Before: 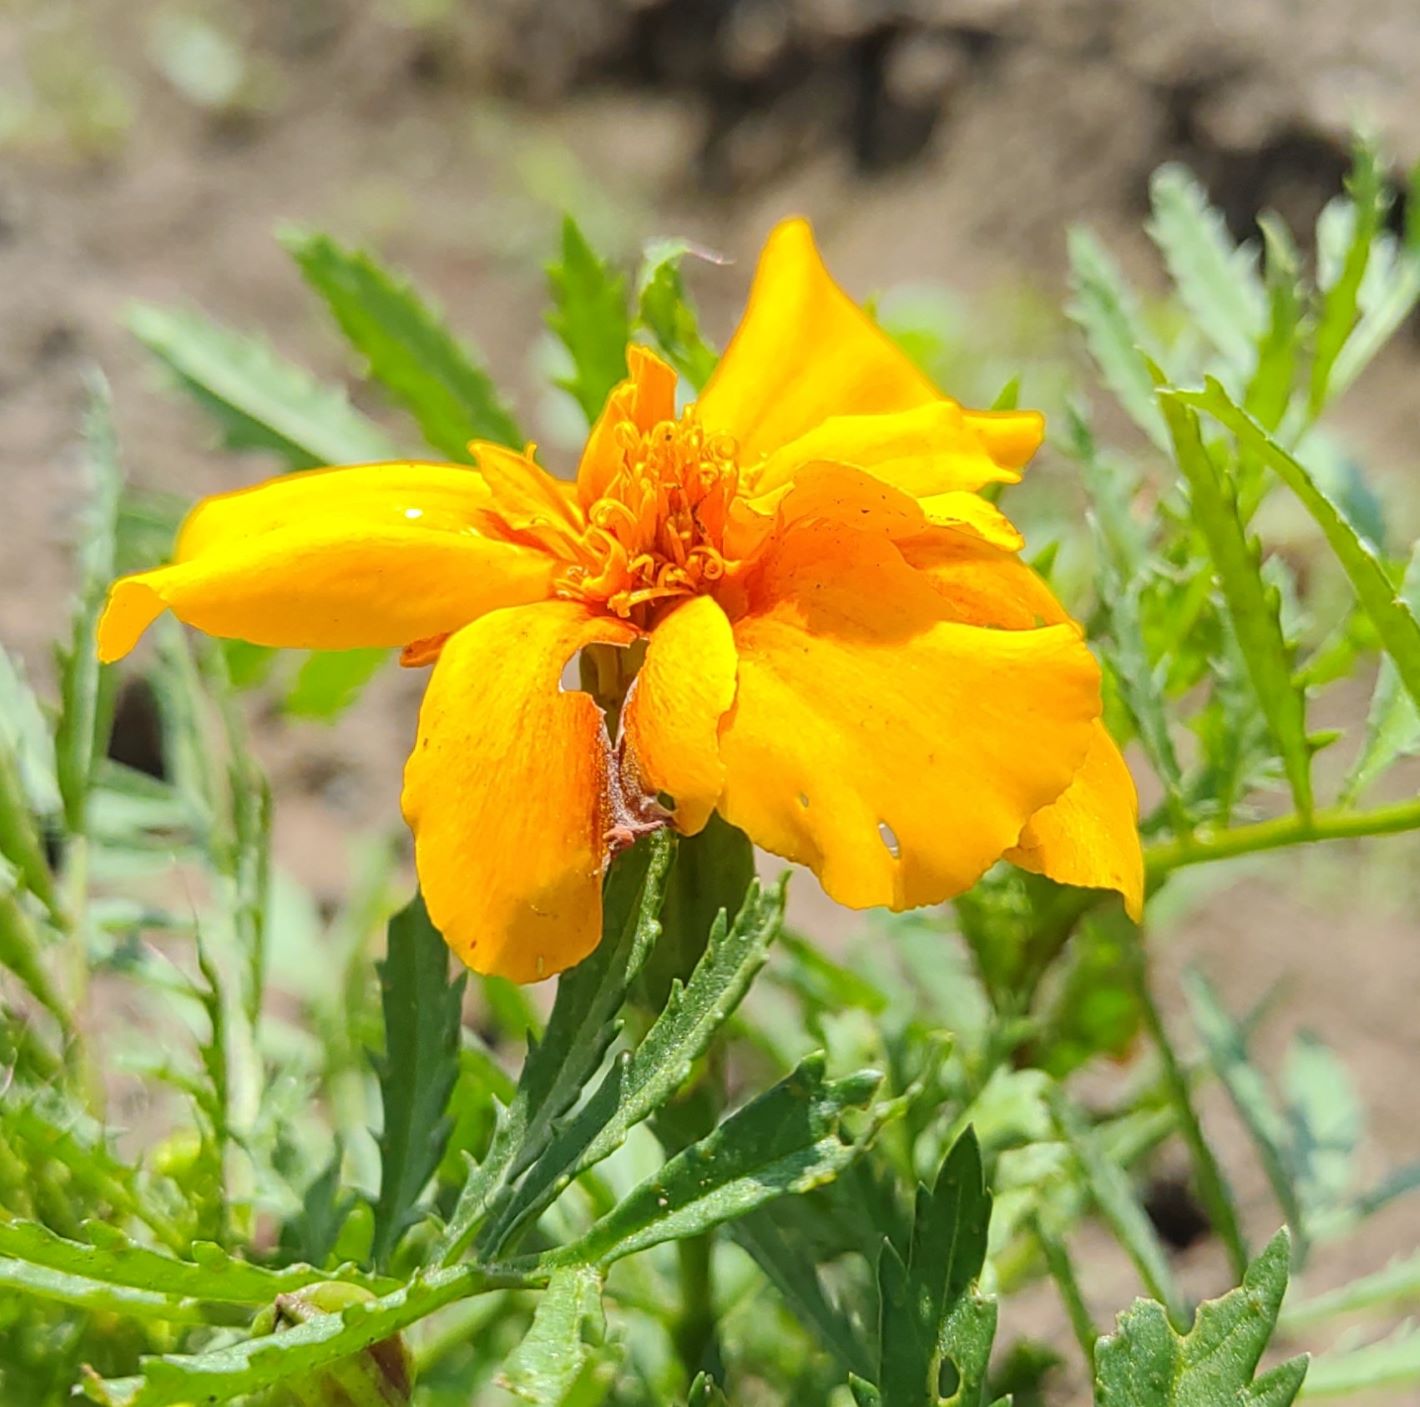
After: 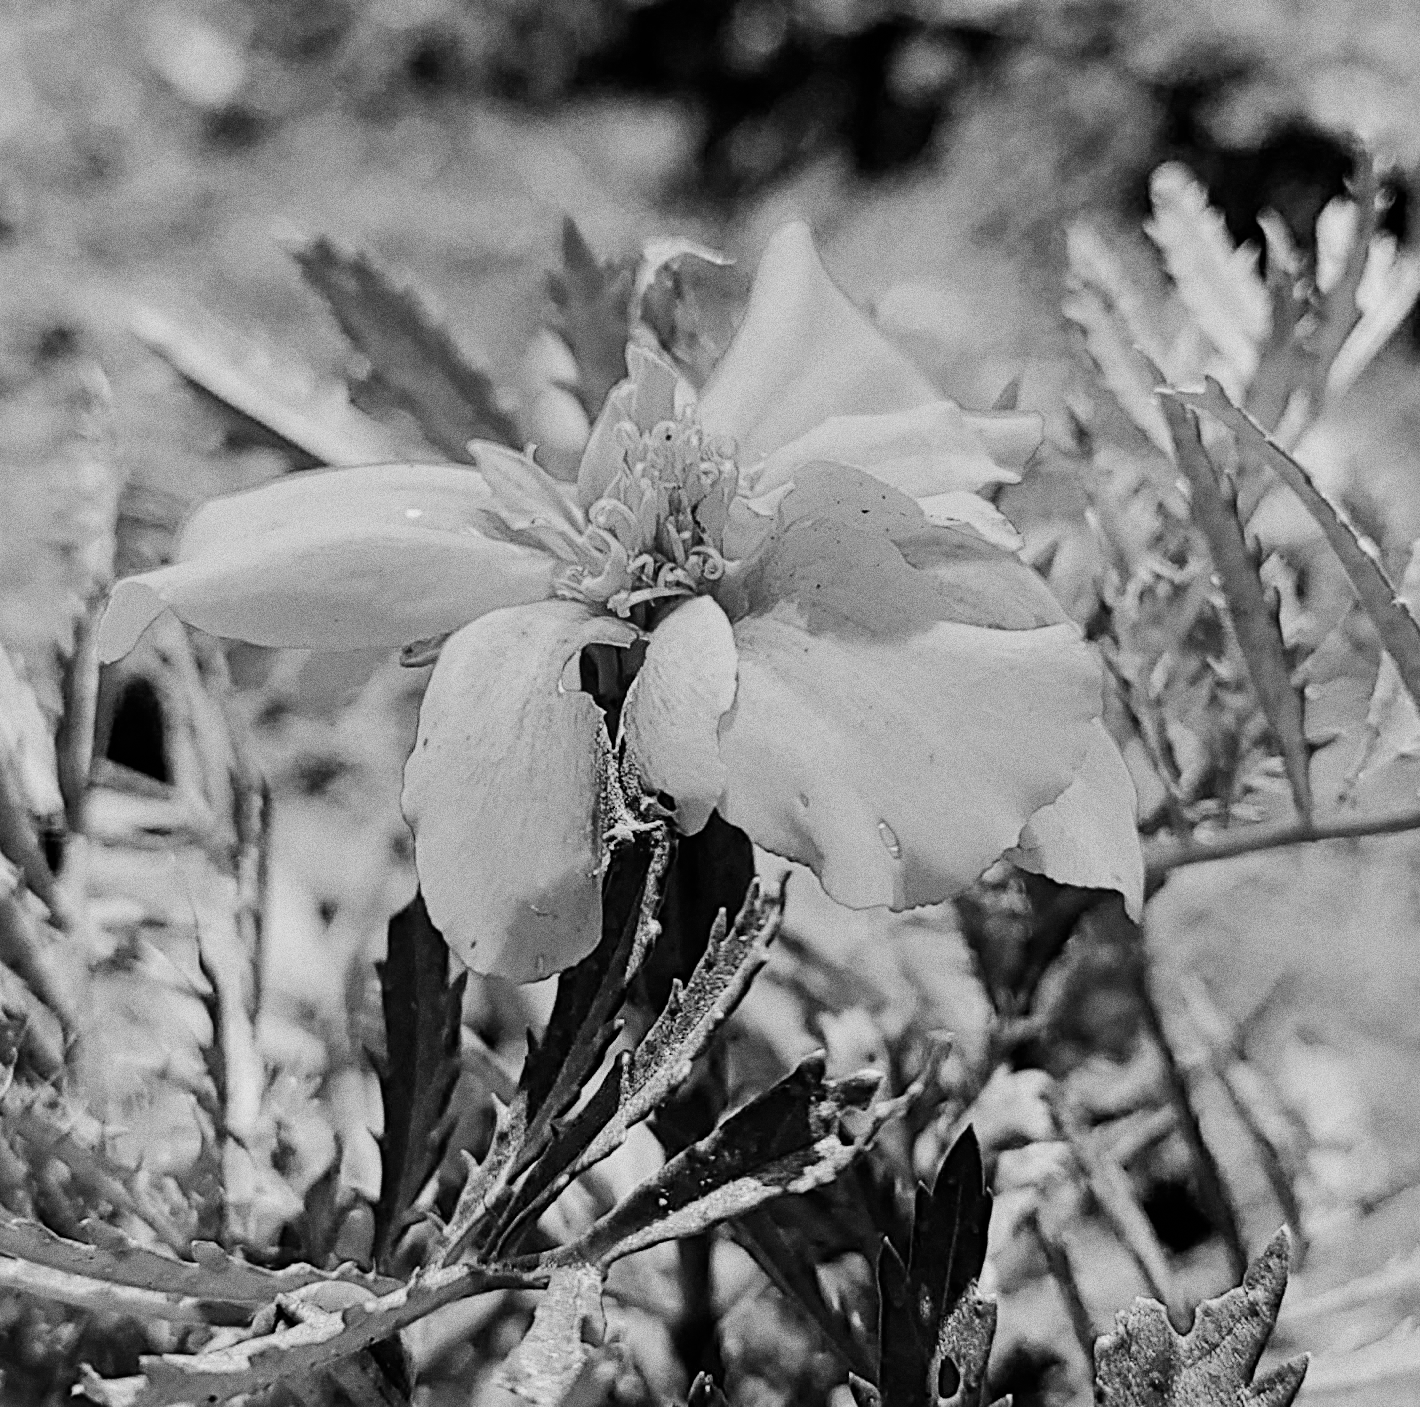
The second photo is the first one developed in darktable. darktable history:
contrast equalizer: octaves 7, y [[0.6 ×6], [0.55 ×6], [0 ×6], [0 ×6], [0 ×6]], mix 0.29
color calibration "B&W: ILFORD HP5+": output gray [0.253, 0.26, 0.487, 0], gray › normalize channels true, illuminant same as pipeline (D50), adaptation XYZ, x 0.346, y 0.359, gamut compression 0
color balance rgb: global offset › luminance -0.51%, perceptual saturation grading › global saturation 27.53%, perceptual saturation grading › highlights -25%, perceptual saturation grading › shadows 25%, perceptual brilliance grading › highlights 6.62%, perceptual brilliance grading › mid-tones 17.07%, perceptual brilliance grading › shadows -5.23%
diffuse or sharpen "sharpen demosaicing: AA filter": edge sensitivity 1, 1st order anisotropy 100%, 2nd order anisotropy 100%, 3rd order anisotropy 100%, 4th order anisotropy 100%, 1st order speed -25%, 2nd order speed -25%, 3rd order speed -25%, 4th order speed -25%
grain "silver grain": coarseness 0.09 ISO, strength 40%
haze removal: adaptive false
sigmoid: contrast 1.69, skew -0.23, preserve hue 0%, red attenuation 0.1, red rotation 0.035, green attenuation 0.1, green rotation -0.017, blue attenuation 0.15, blue rotation -0.052, base primaries Rec2020
exposure "magic lantern defaults": compensate highlight preservation false
